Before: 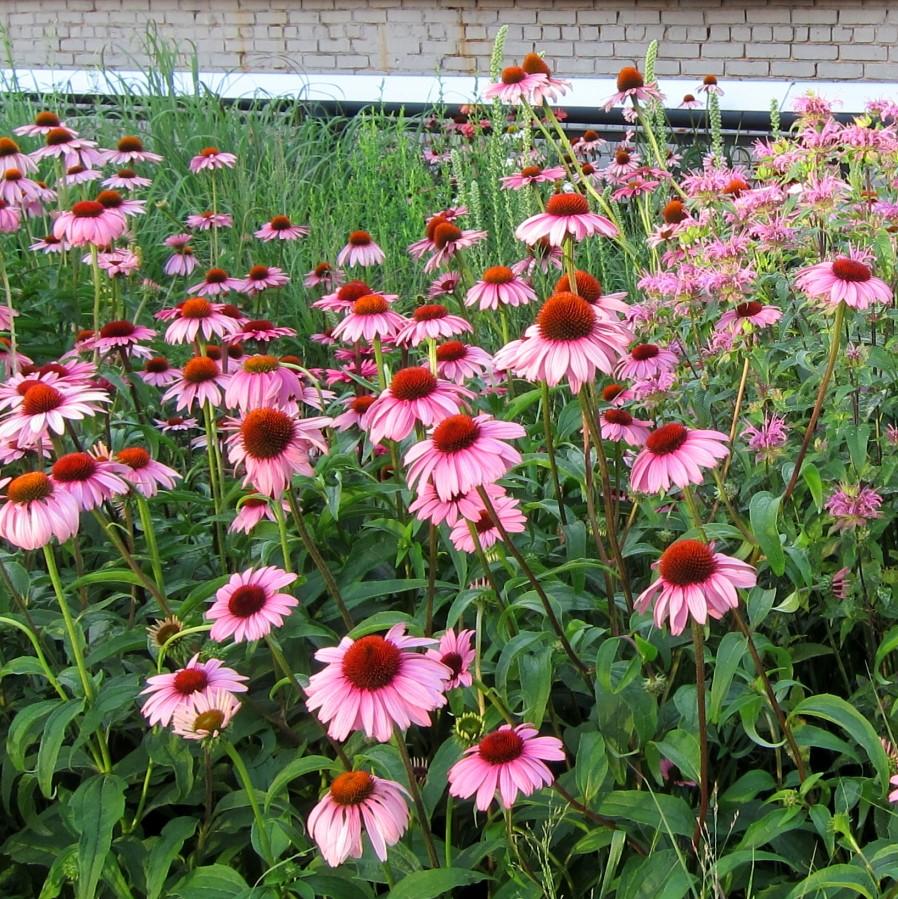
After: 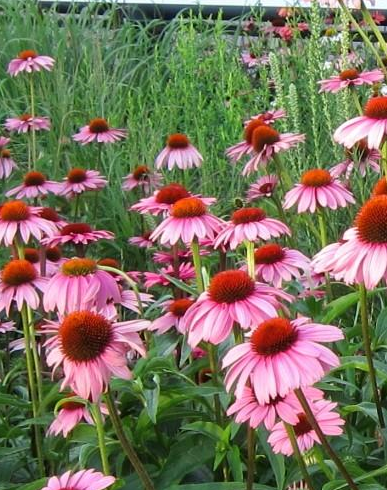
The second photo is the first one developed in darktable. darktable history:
crop: left 20.353%, top 10.825%, right 35.561%, bottom 34.463%
